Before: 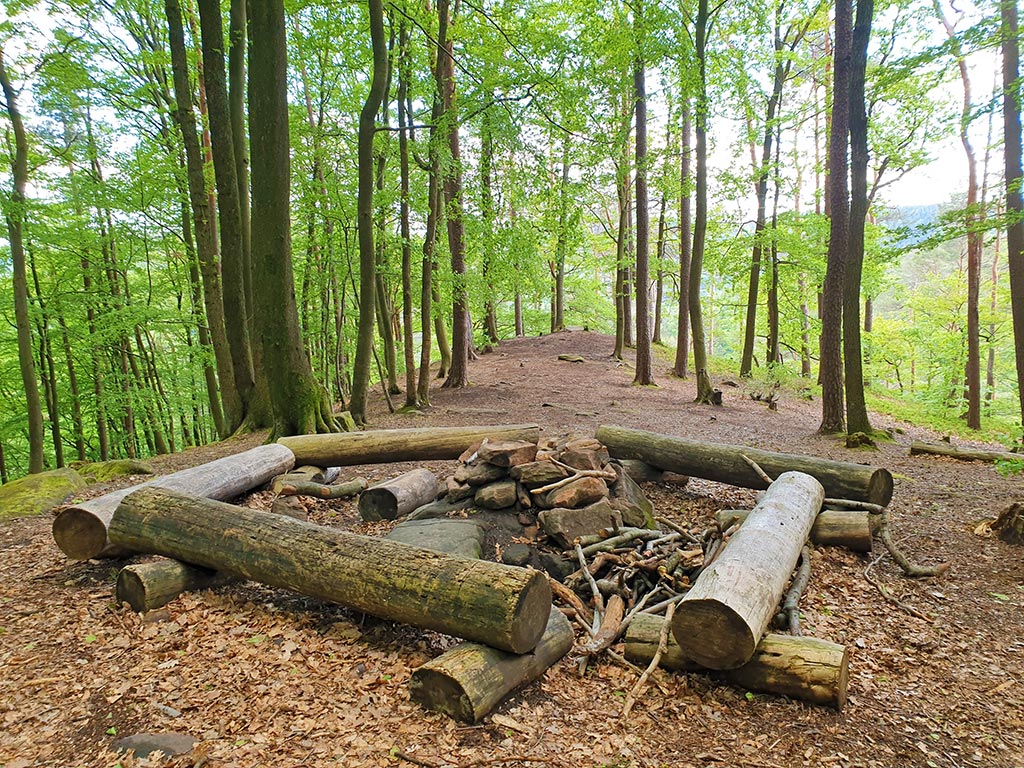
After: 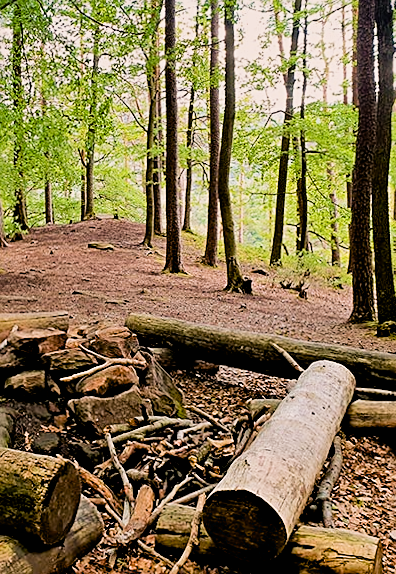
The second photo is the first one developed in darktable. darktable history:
crop: left 45.721%, top 13.393%, right 14.118%, bottom 10.01%
exposure: black level correction 0.029, exposure -0.073 EV, compensate highlight preservation false
sharpen: on, module defaults
white balance: red 1.127, blue 0.943
filmic rgb: black relative exposure -5 EV, white relative exposure 3.5 EV, hardness 3.19, contrast 1.3, highlights saturation mix -50%
shadows and highlights: shadows 5, soften with gaussian
rotate and perspective: rotation 0.226°, lens shift (vertical) -0.042, crop left 0.023, crop right 0.982, crop top 0.006, crop bottom 0.994
